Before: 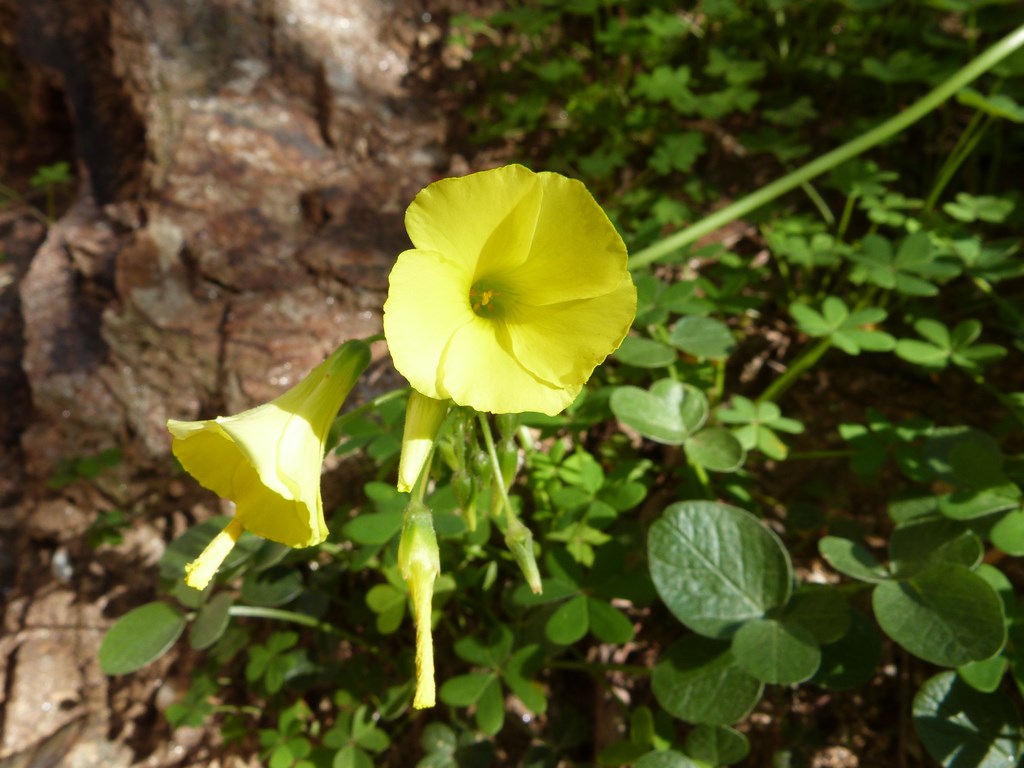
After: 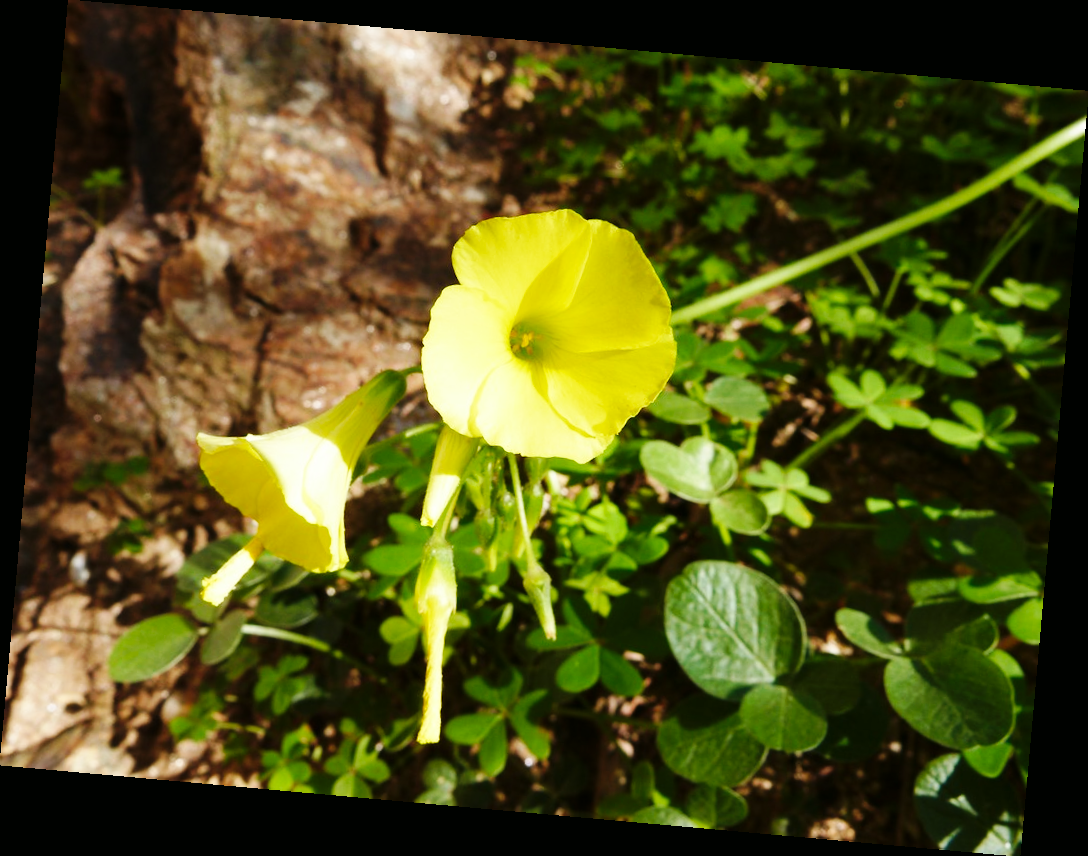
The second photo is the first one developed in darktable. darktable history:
color balance: mode lift, gamma, gain (sRGB), lift [1, 0.99, 1.01, 0.992], gamma [1, 1.037, 0.974, 0.963]
rotate and perspective: rotation 5.12°, automatic cropping off
base curve: curves: ch0 [(0, 0) (0.032, 0.025) (0.121, 0.166) (0.206, 0.329) (0.605, 0.79) (1, 1)], preserve colors none
